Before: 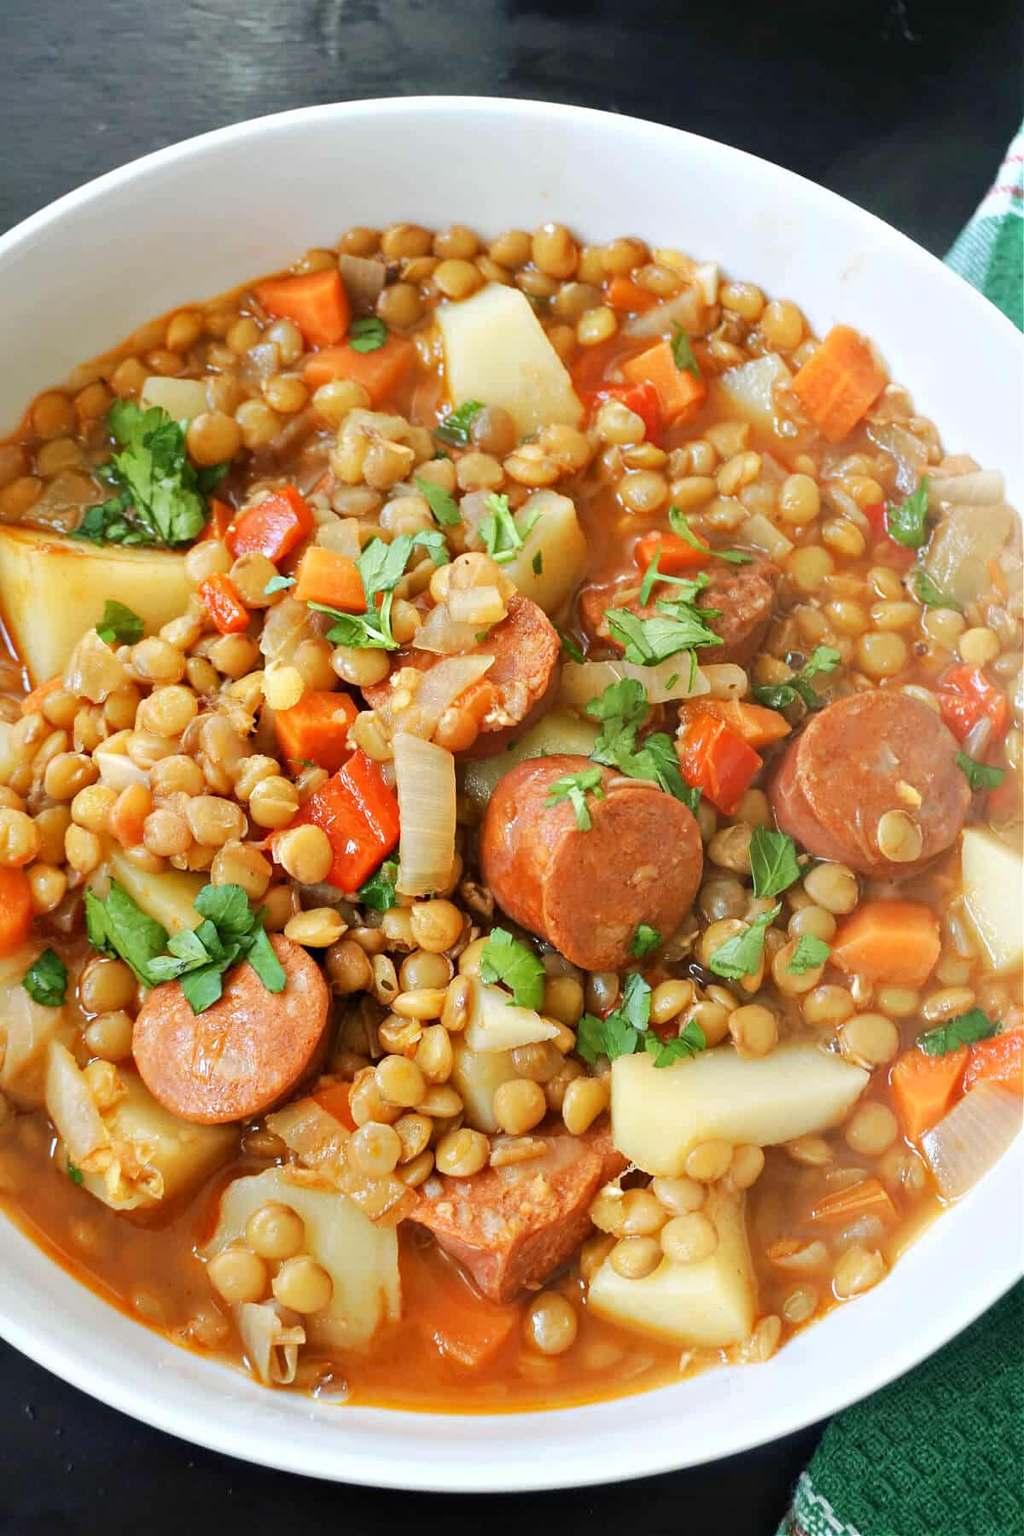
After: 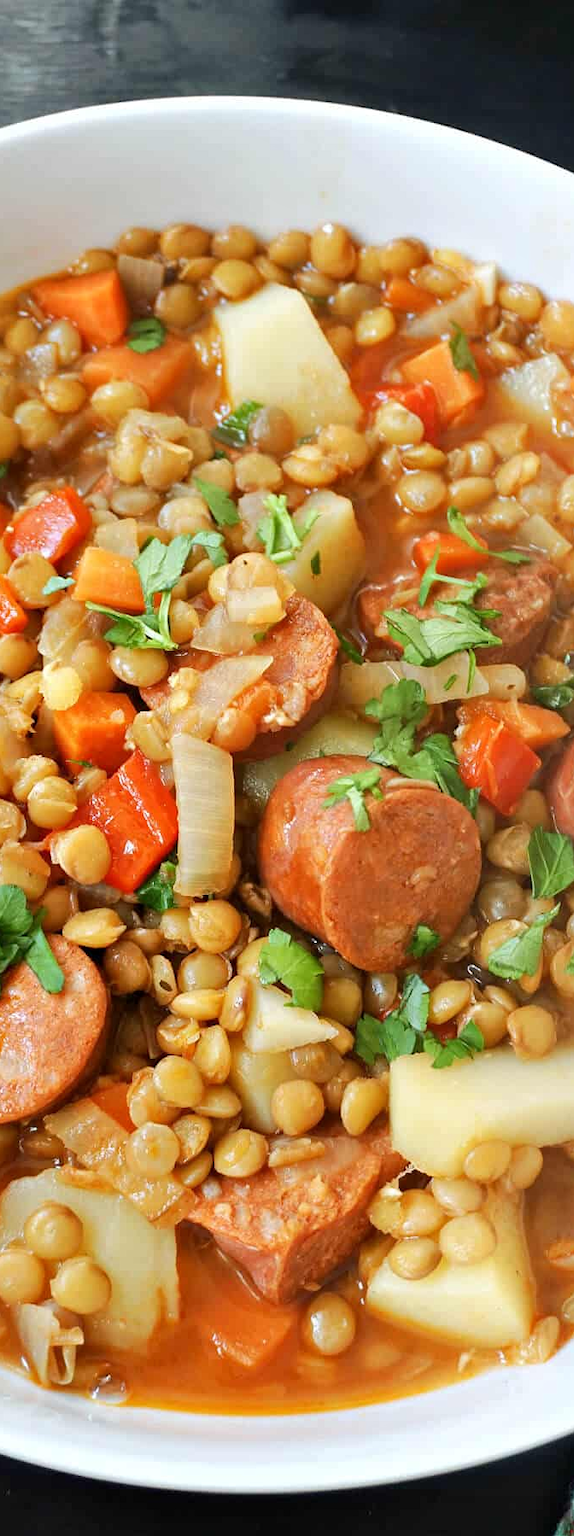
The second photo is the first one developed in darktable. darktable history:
crop: left 21.75%, right 22.109%, bottom 0.007%
local contrast: mode bilateral grid, contrast 11, coarseness 25, detail 115%, midtone range 0.2
